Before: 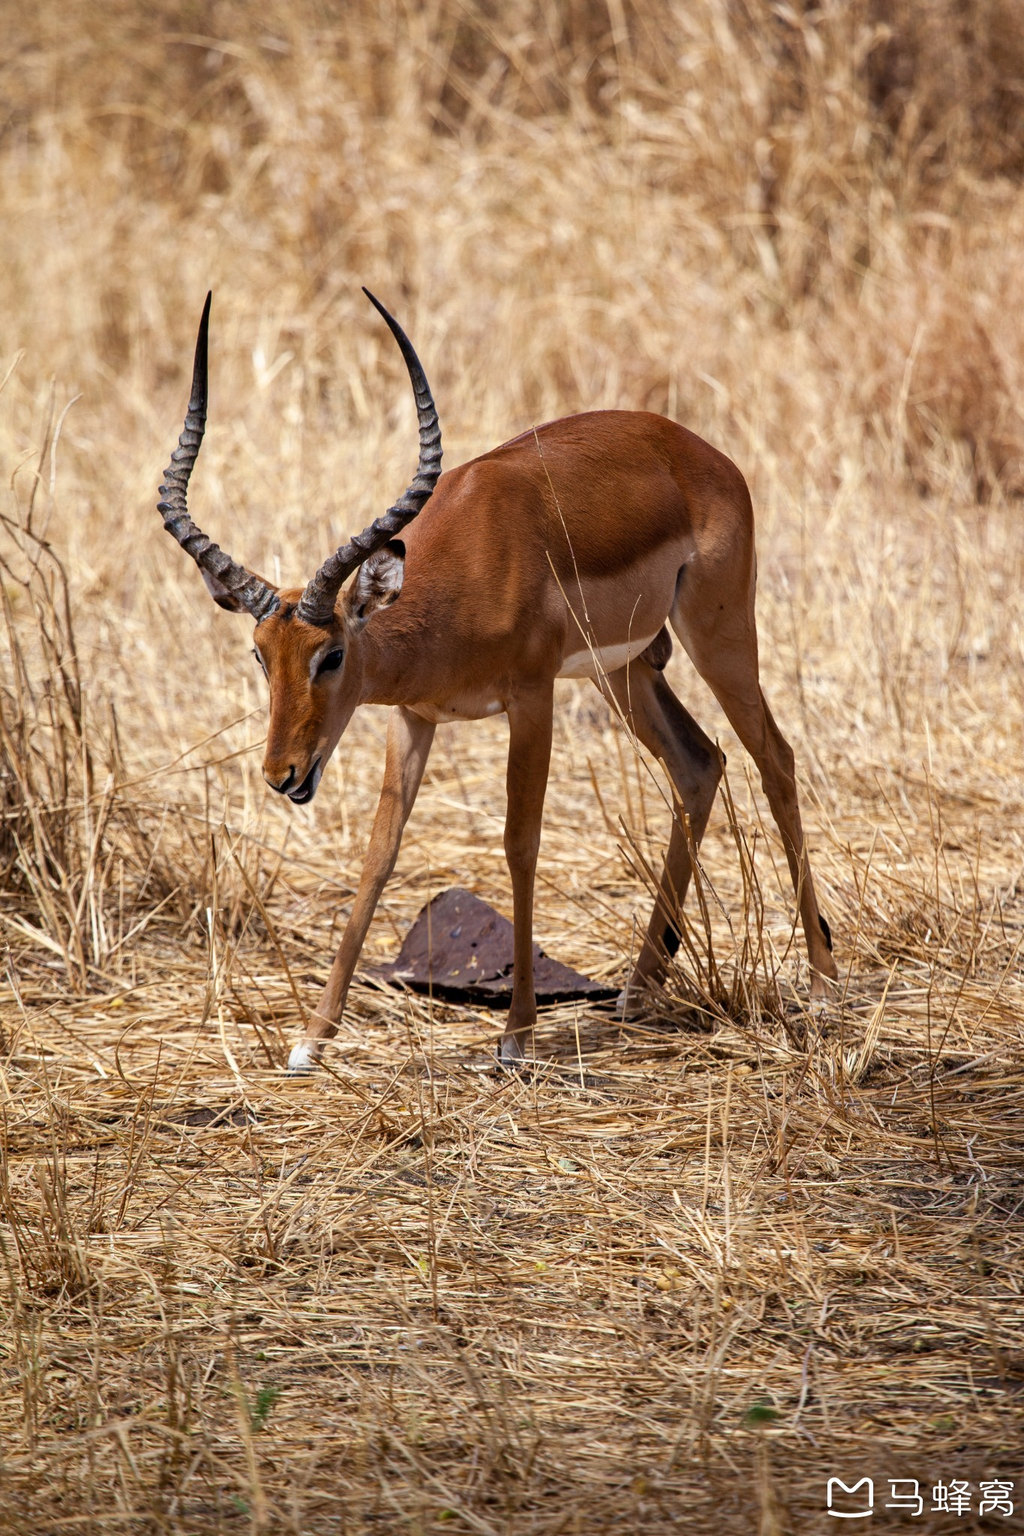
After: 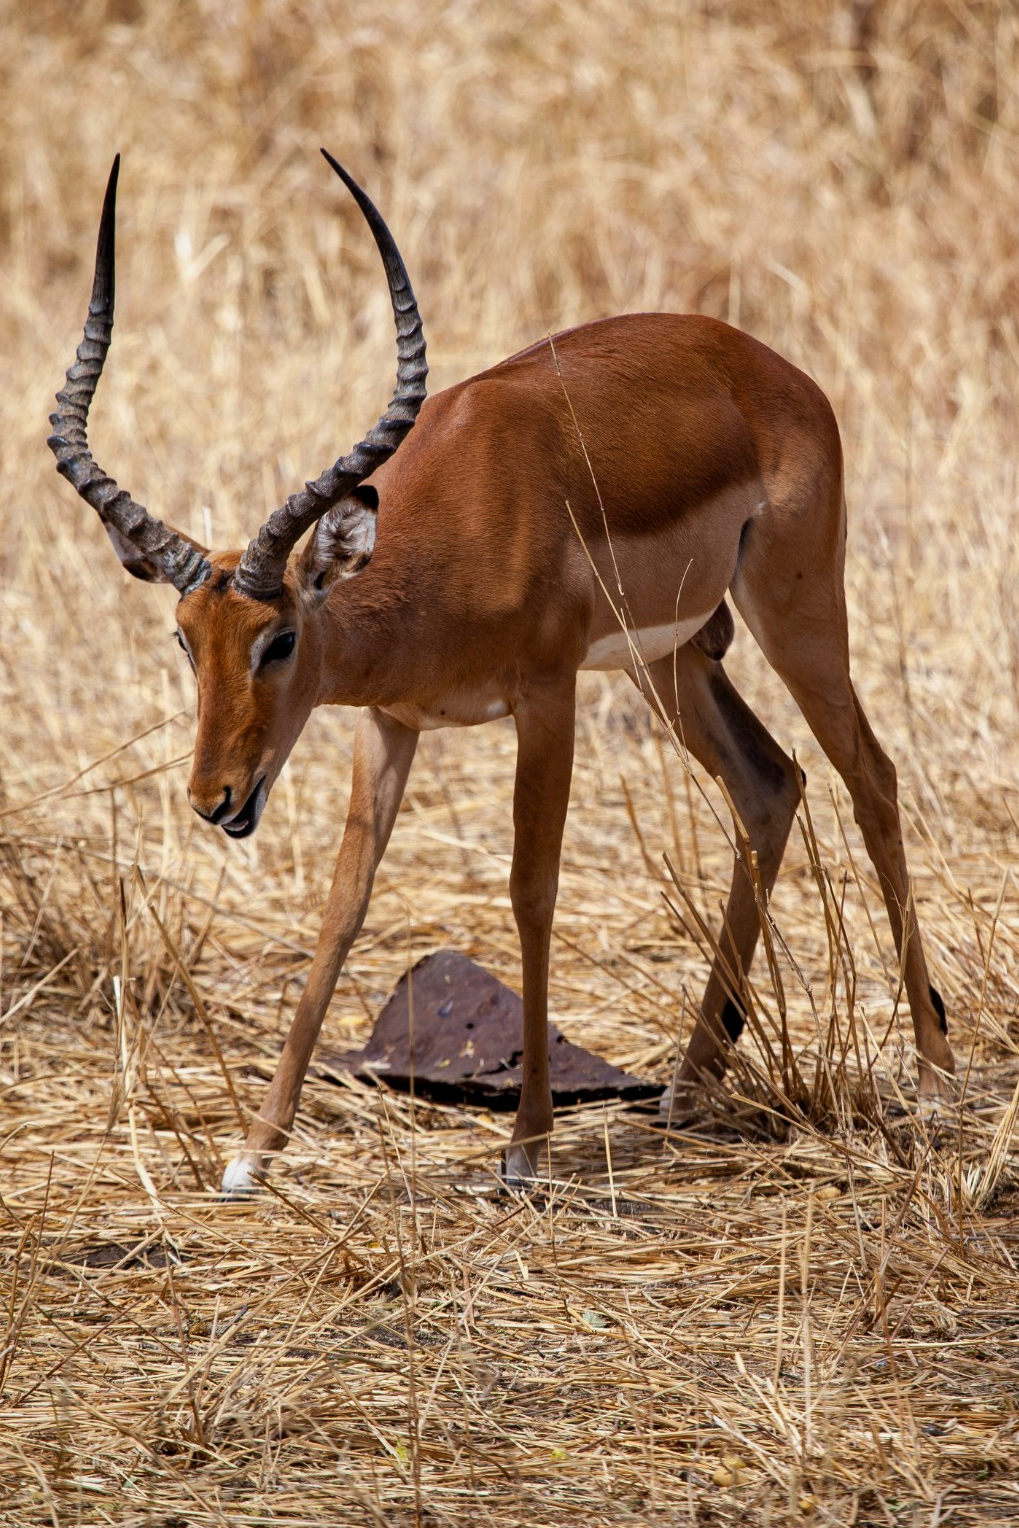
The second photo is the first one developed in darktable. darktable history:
exposure: black level correction 0.001, exposure -0.124 EV, compensate highlight preservation false
crop and rotate: left 11.935%, top 11.465%, right 13.41%, bottom 13.889%
